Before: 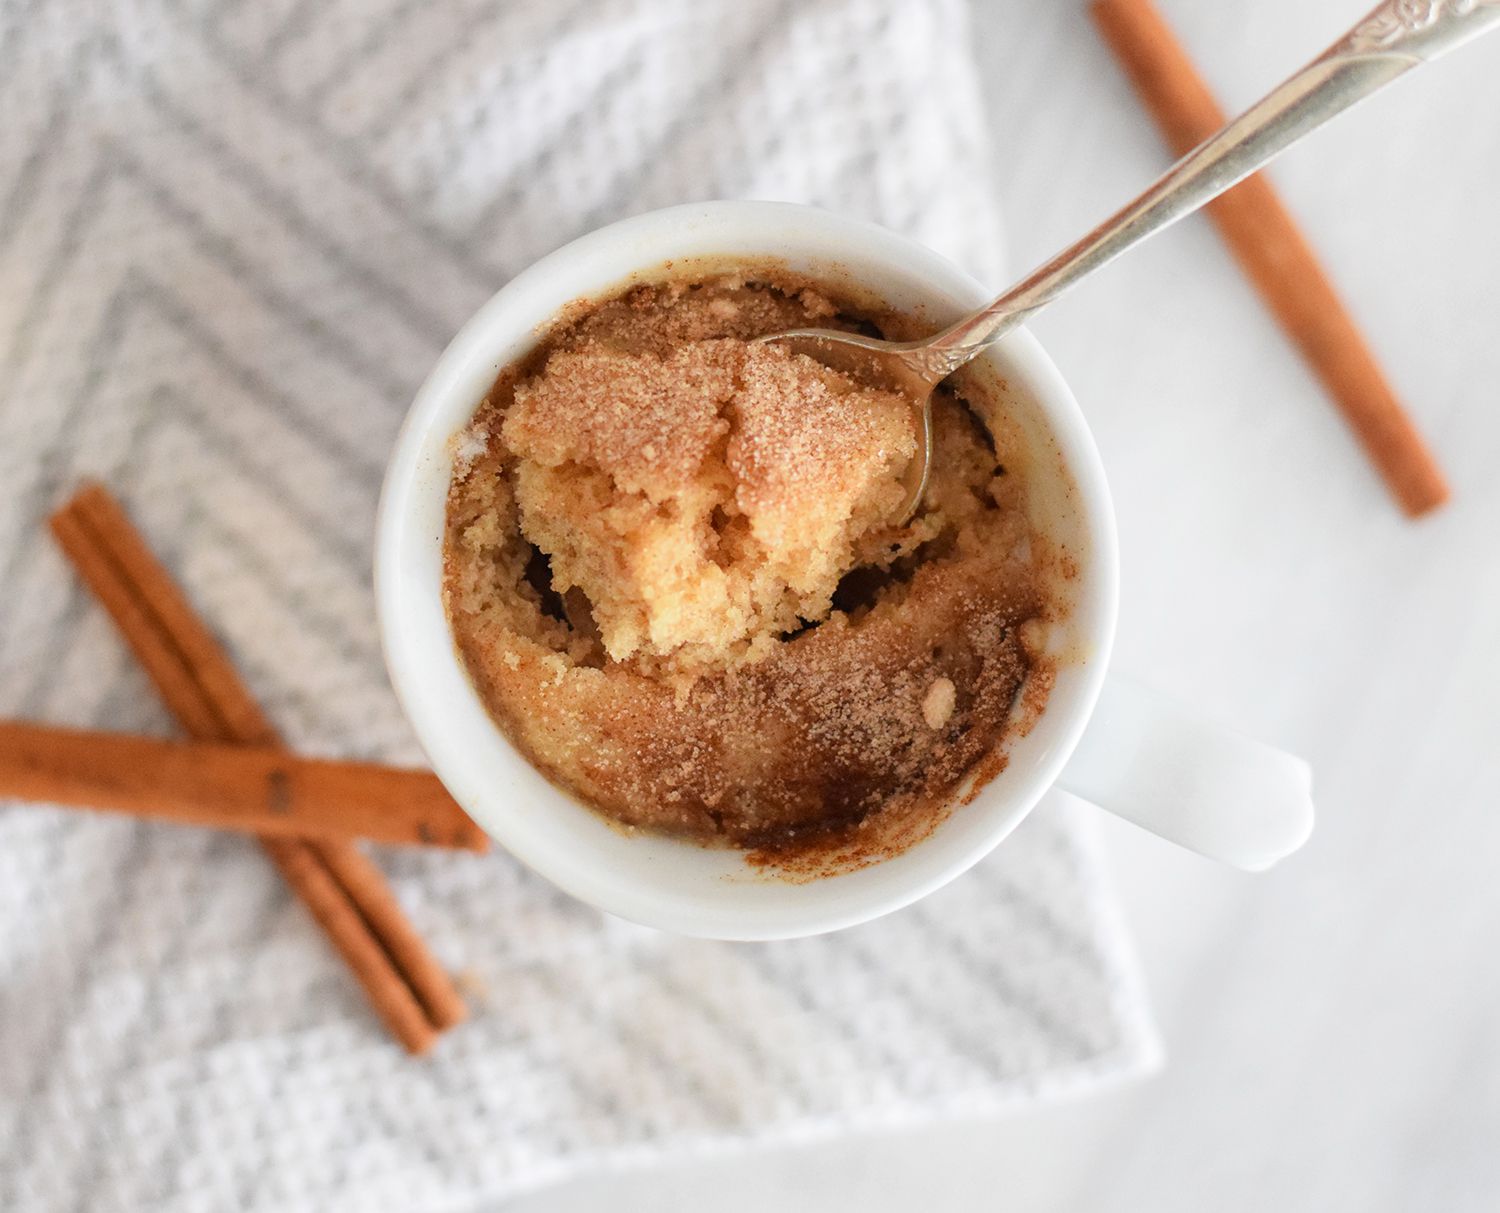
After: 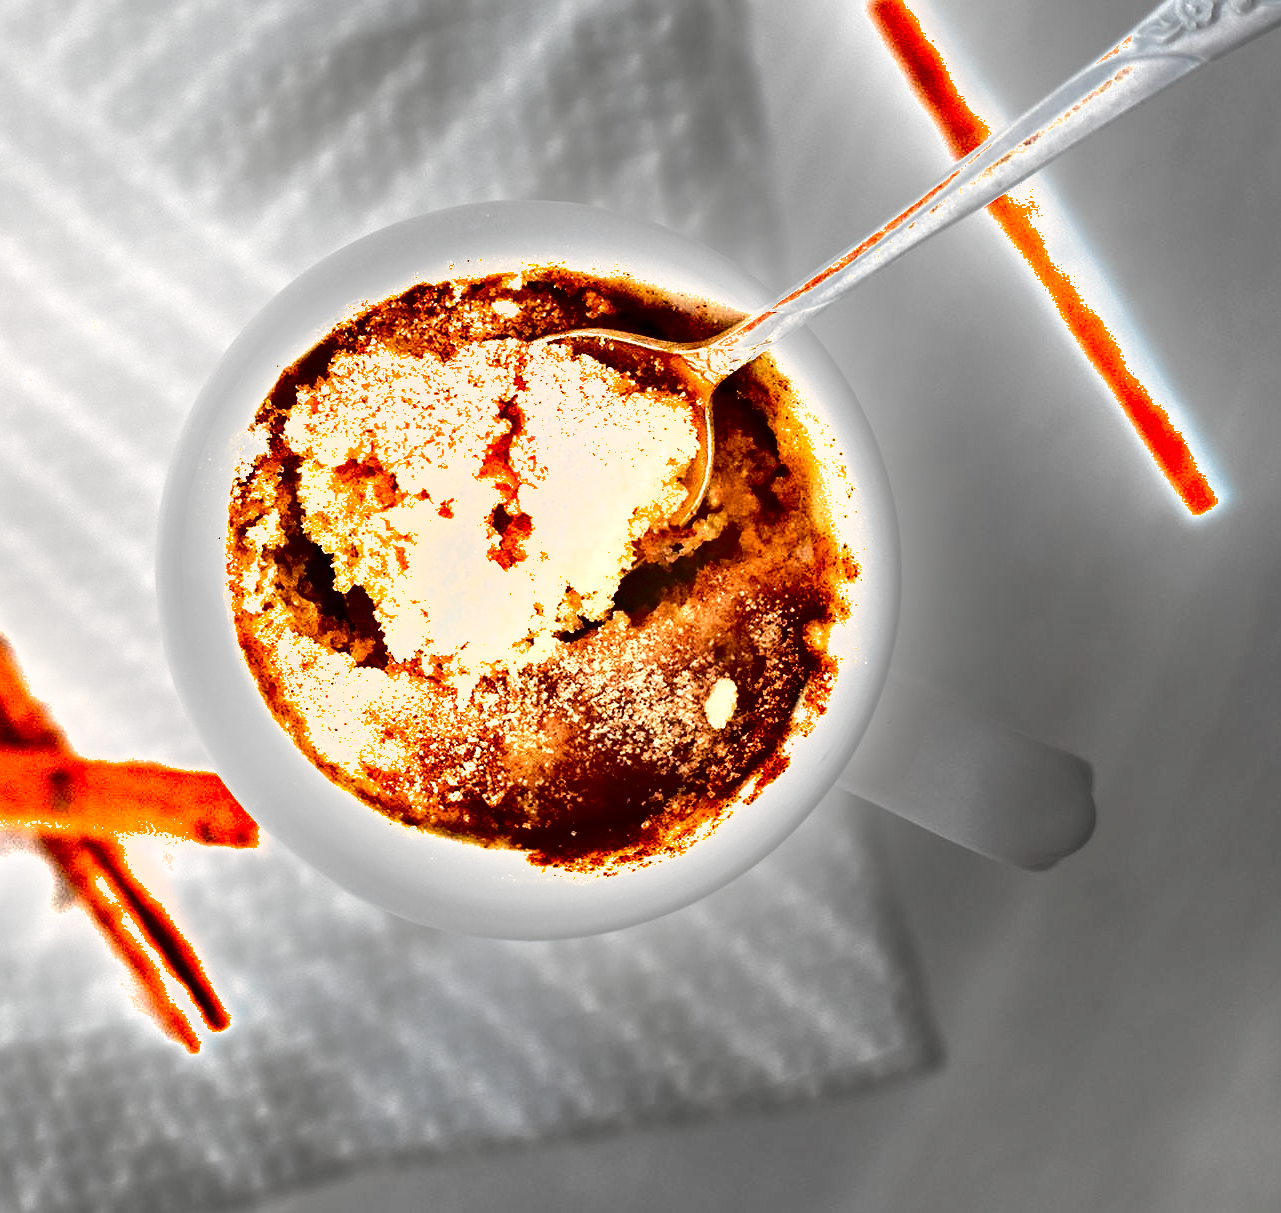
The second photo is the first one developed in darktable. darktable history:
crop and rotate: left 14.584%
exposure: exposure 2 EV, compensate highlight preservation false
sharpen: radius 1.272, amount 0.305, threshold 0
shadows and highlights: white point adjustment 0.05, highlights color adjustment 55.9%, soften with gaussian
